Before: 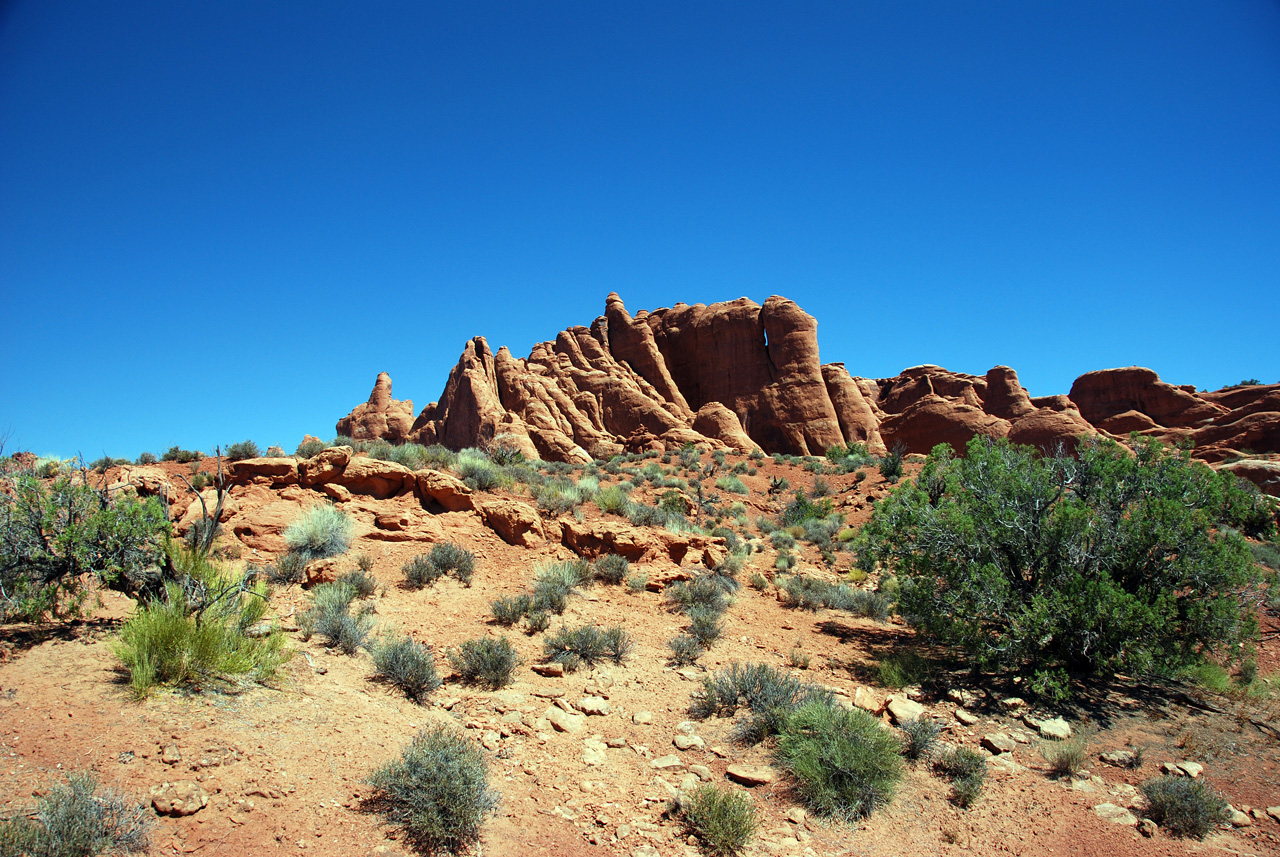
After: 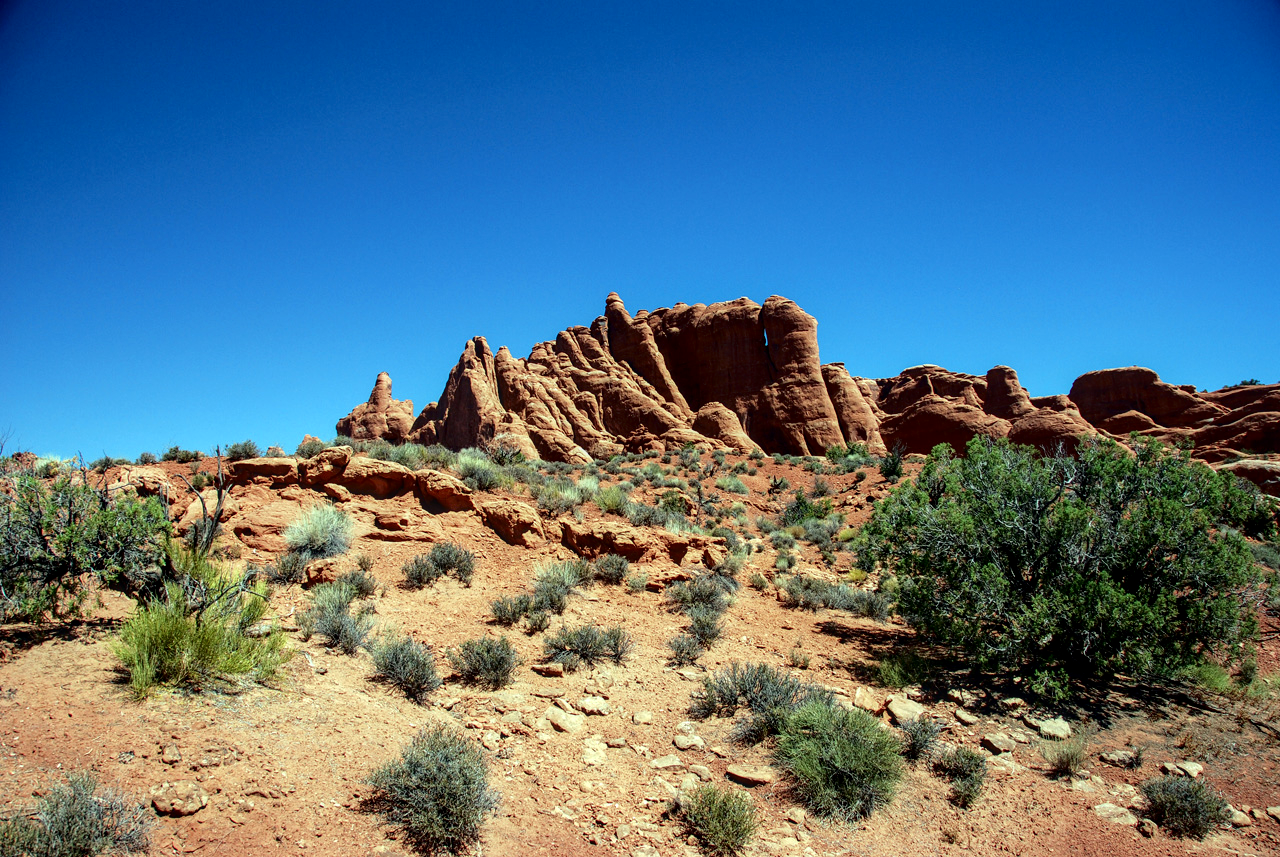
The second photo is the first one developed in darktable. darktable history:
local contrast: on, module defaults
fill light: exposure -2 EV, width 8.6
